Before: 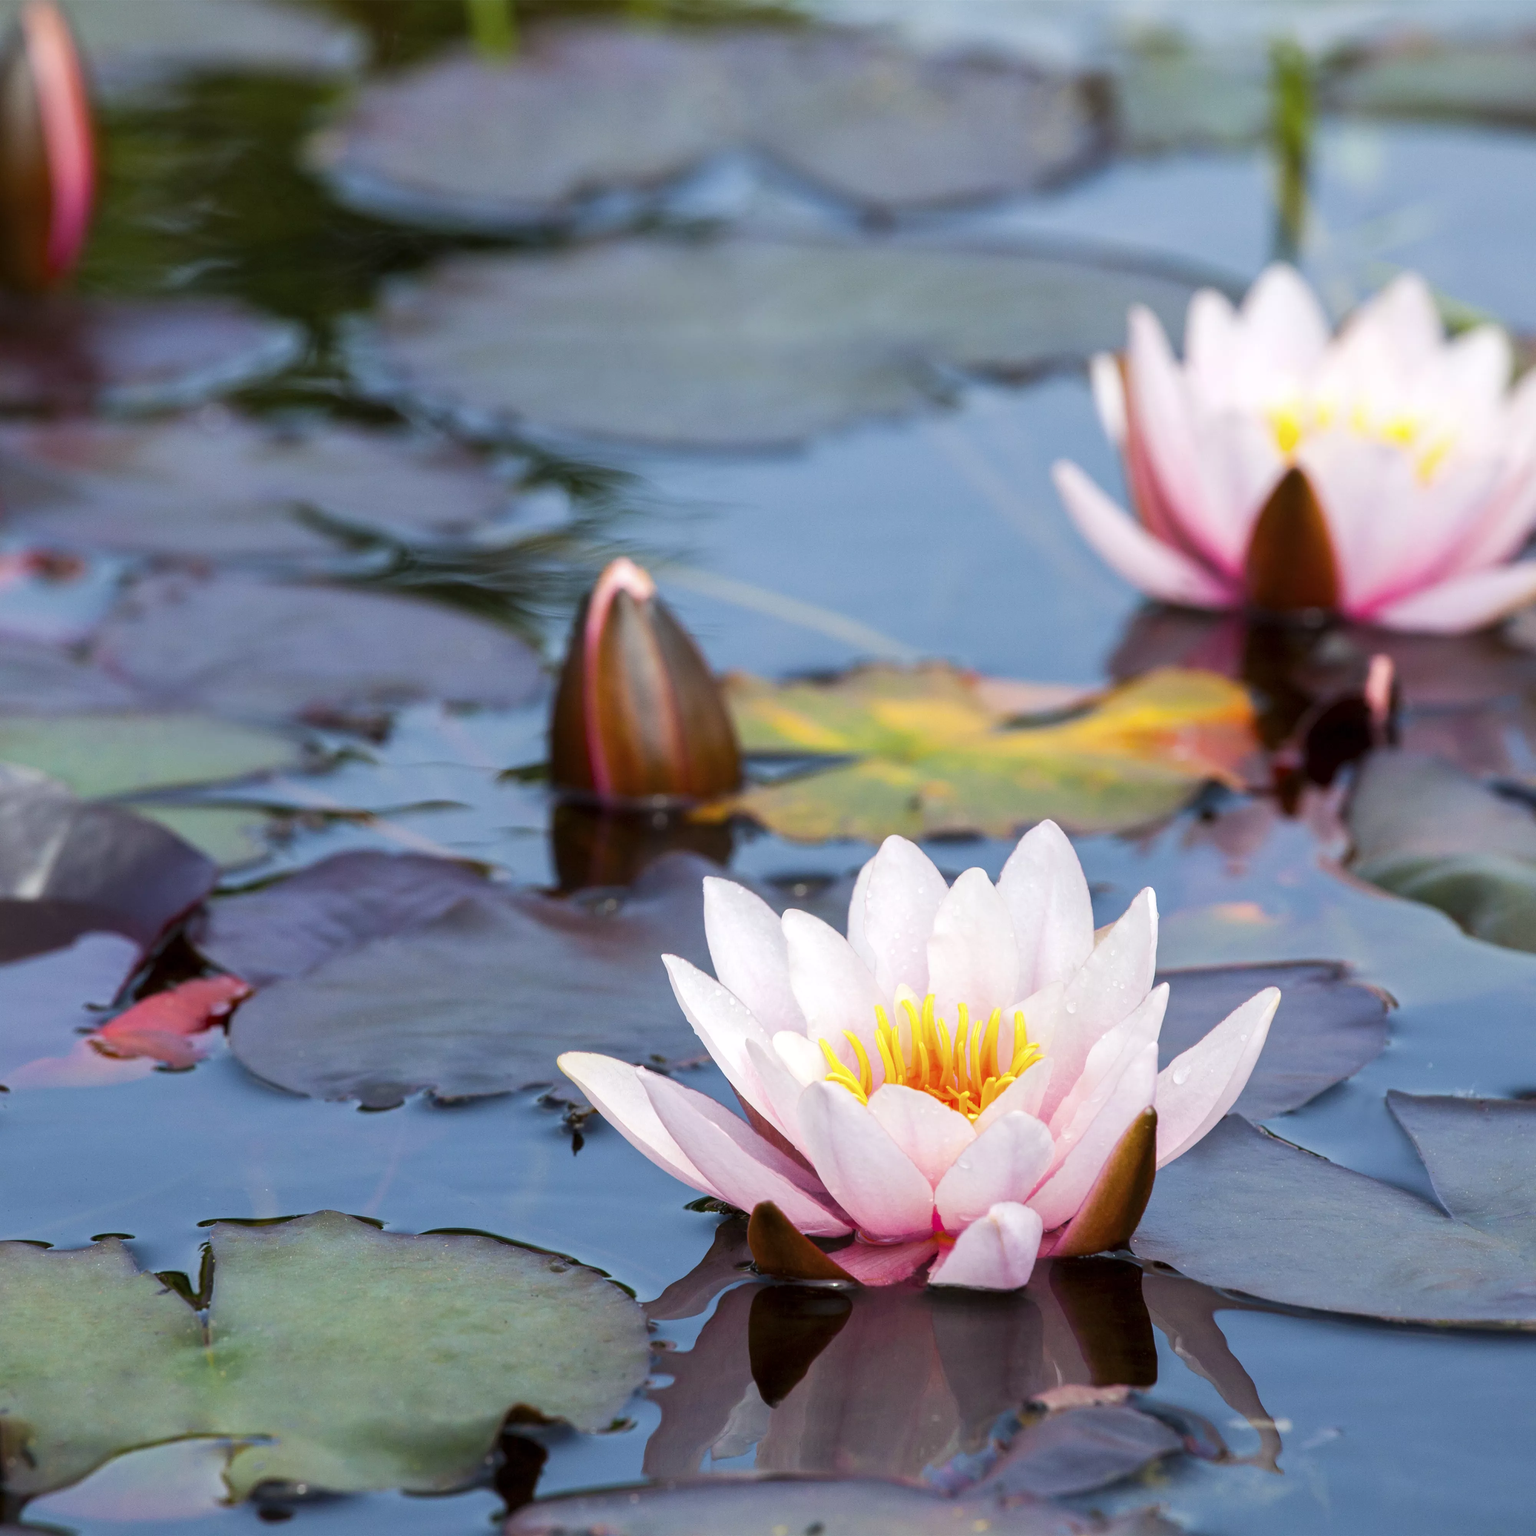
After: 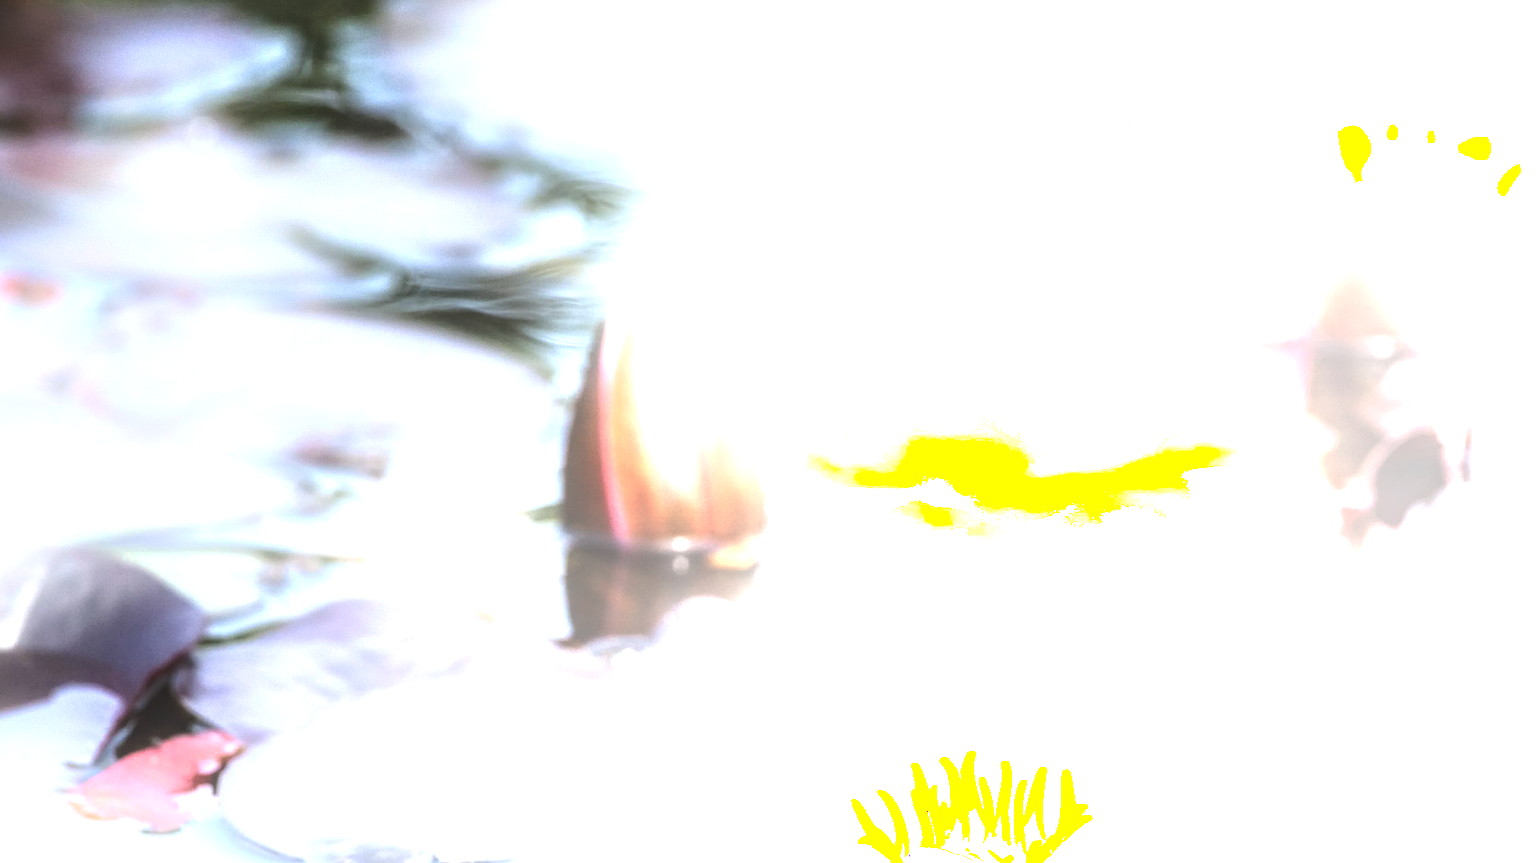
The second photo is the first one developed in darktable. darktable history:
shadows and highlights: shadows -90, highlights 90, soften with gaussian
white balance: red 1, blue 1
crop: left 1.744%, top 19.225%, right 5.069%, bottom 28.357%
local contrast: highlights 19%, detail 186%
exposure: black level correction -0.023, exposure 1.397 EV, compensate highlight preservation false
